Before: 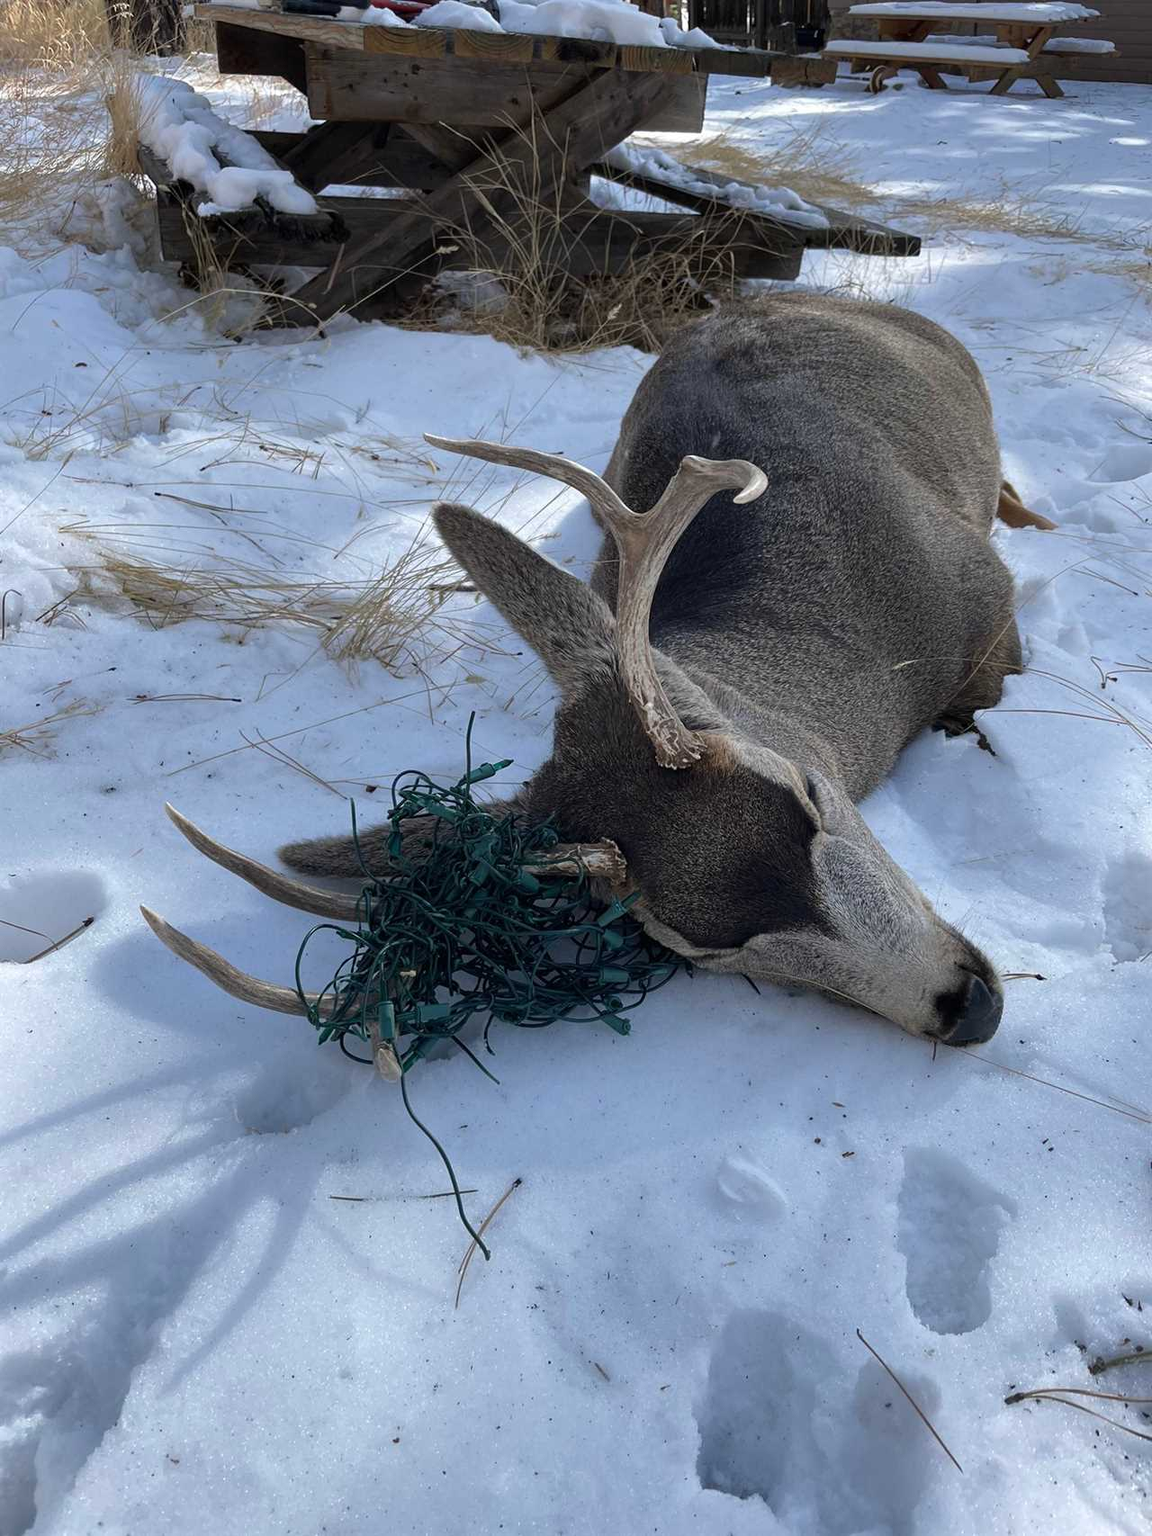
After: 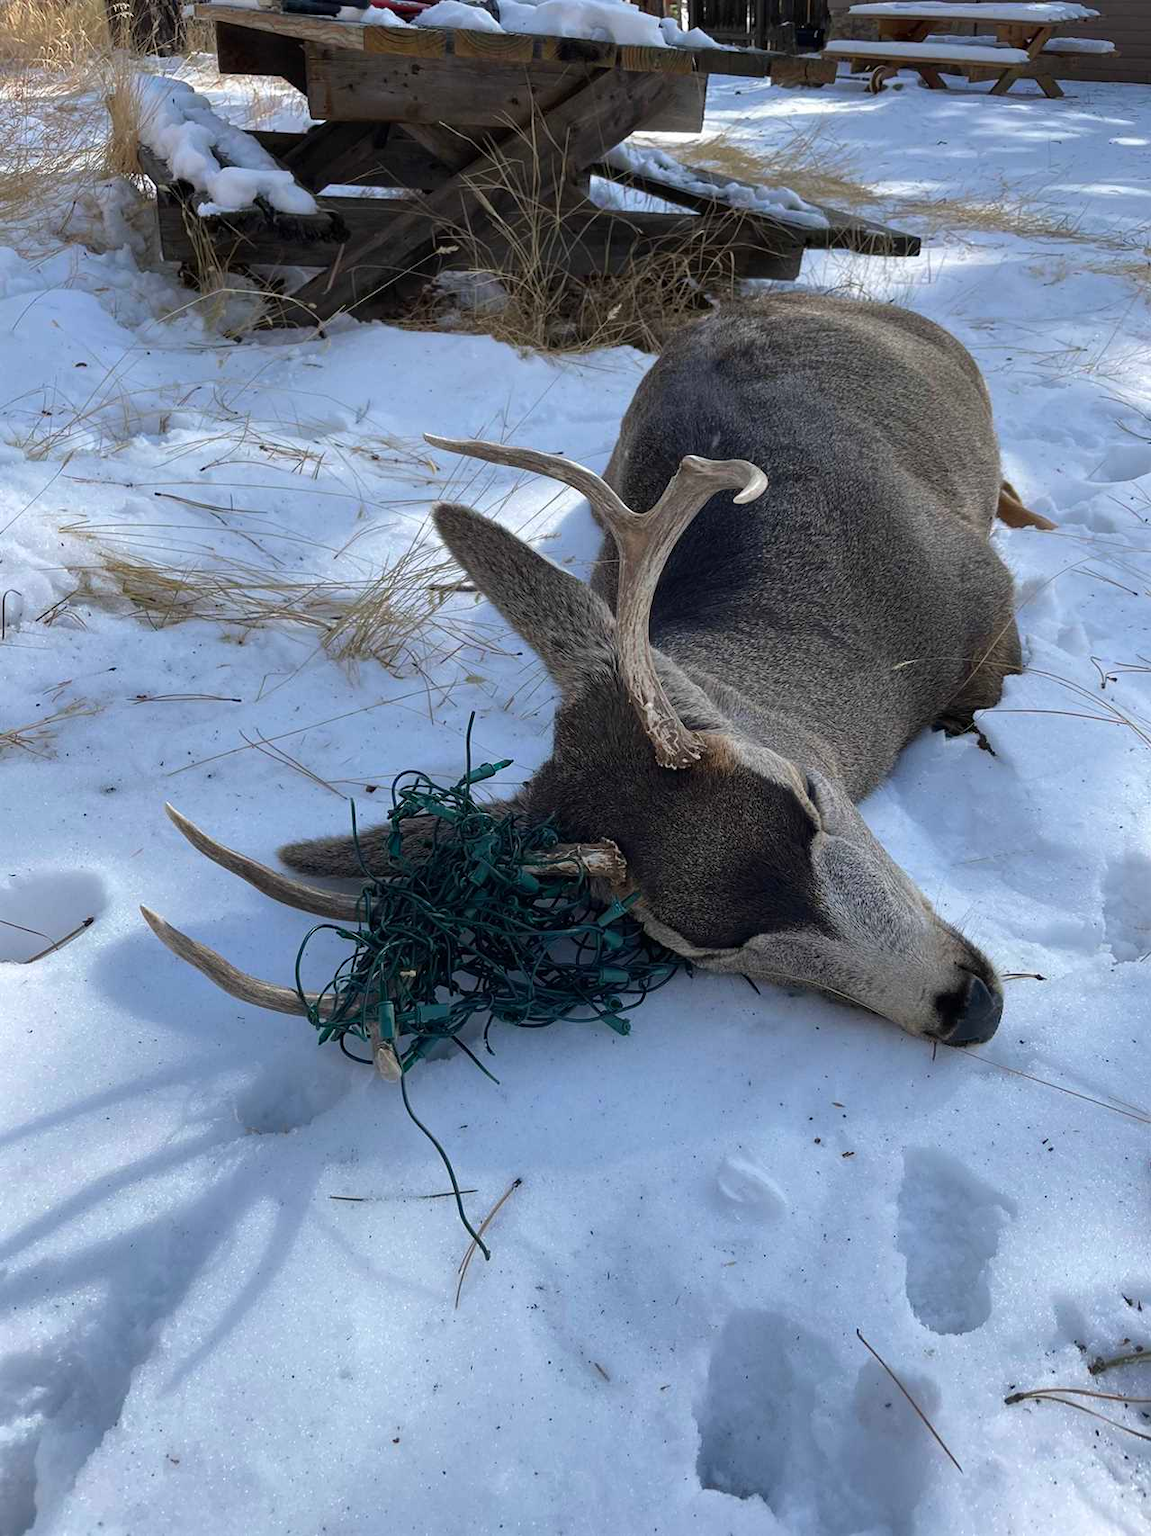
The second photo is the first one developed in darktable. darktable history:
contrast brightness saturation: contrast 0.041, saturation 0.156
